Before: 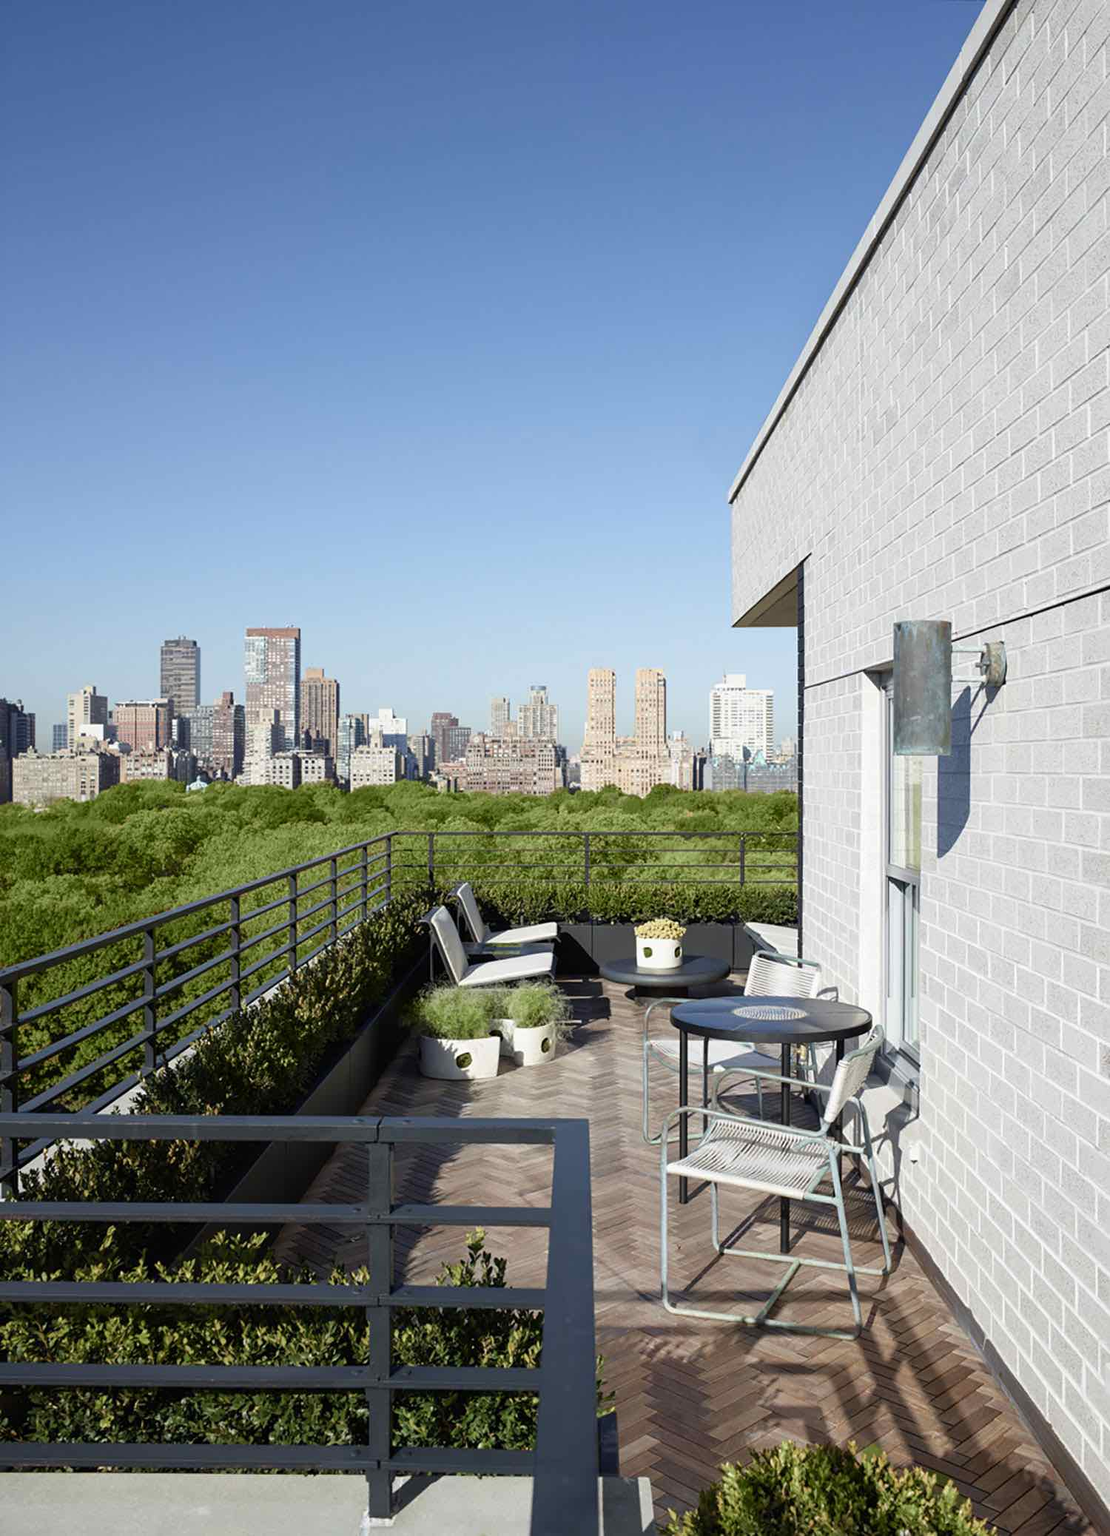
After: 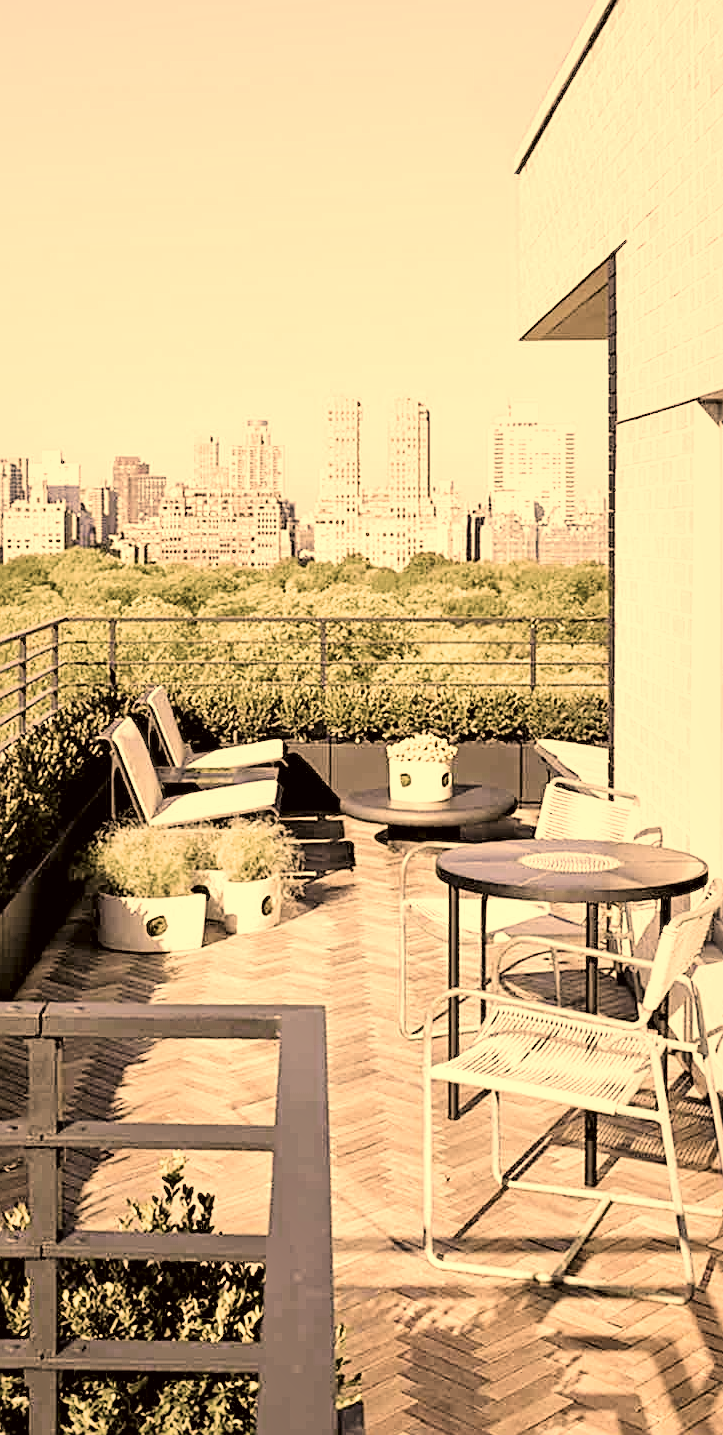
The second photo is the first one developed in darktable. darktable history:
crop: left 31.398%, top 24.446%, right 20.385%, bottom 6.414%
filmic rgb: black relative exposure -5 EV, white relative exposure 3.98 EV, hardness 2.88, contrast 1.187, highlights saturation mix -30.99%, preserve chrominance RGB euclidean norm, color science v5 (2021), contrast in shadows safe, contrast in highlights safe
color correction: highlights a* 18.09, highlights b* 36.12, shadows a* 1.51, shadows b* 6.34, saturation 1.01
local contrast: mode bilateral grid, contrast 20, coarseness 51, detail 150%, midtone range 0.2
exposure: black level correction 0, exposure 1.929 EV, compensate exposure bias true, compensate highlight preservation false
sharpen: on, module defaults
haze removal: compatibility mode true, adaptive false
